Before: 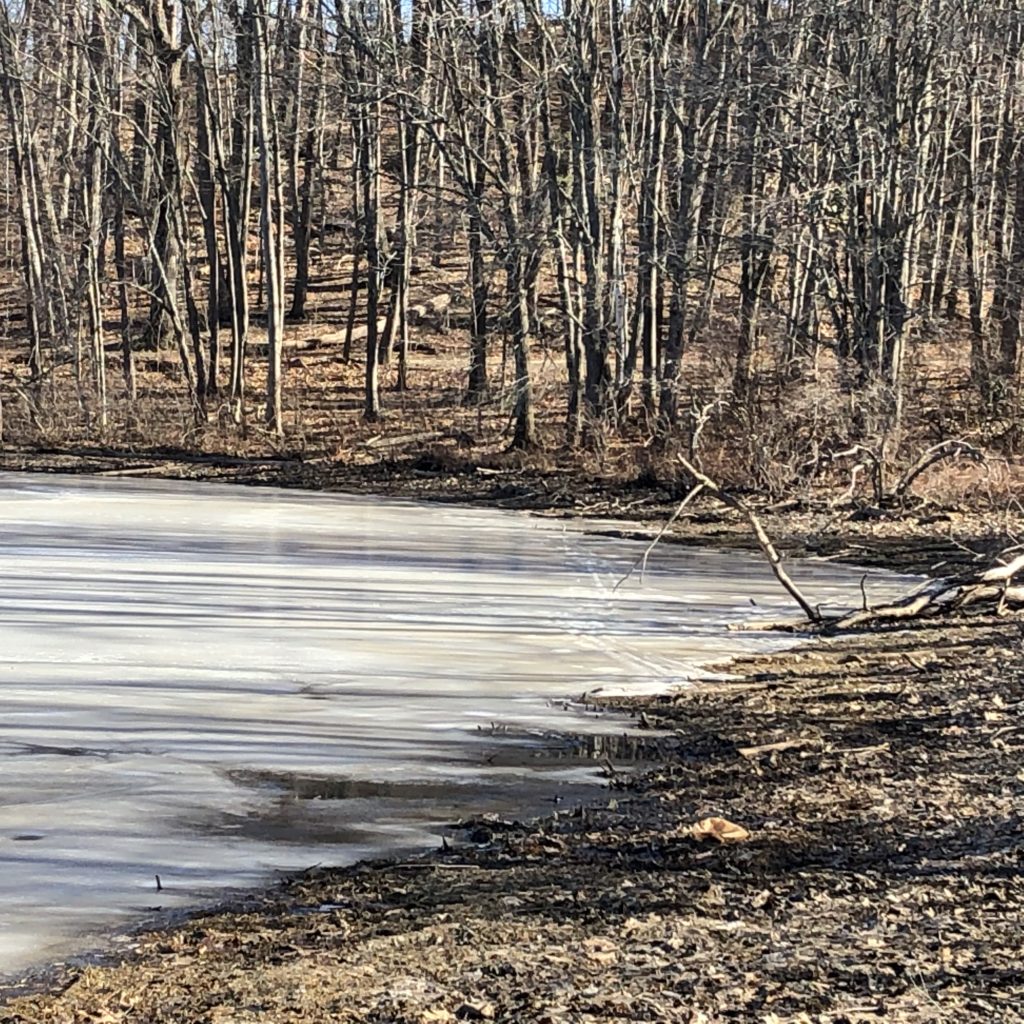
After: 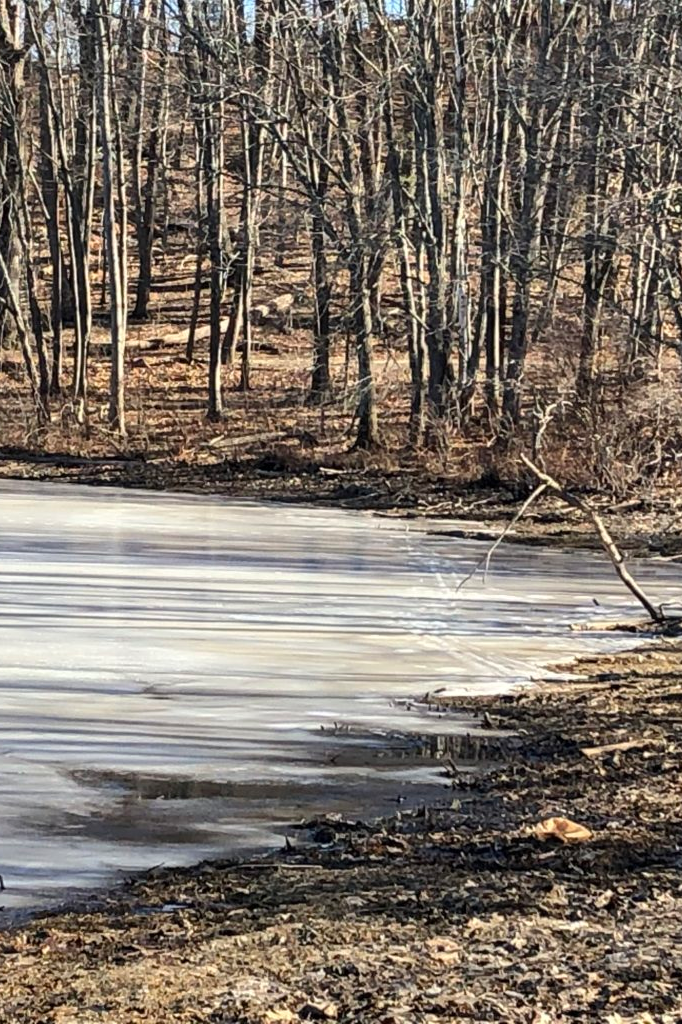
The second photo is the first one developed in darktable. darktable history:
crop: left 15.419%, right 17.914%
tone equalizer: on, module defaults
